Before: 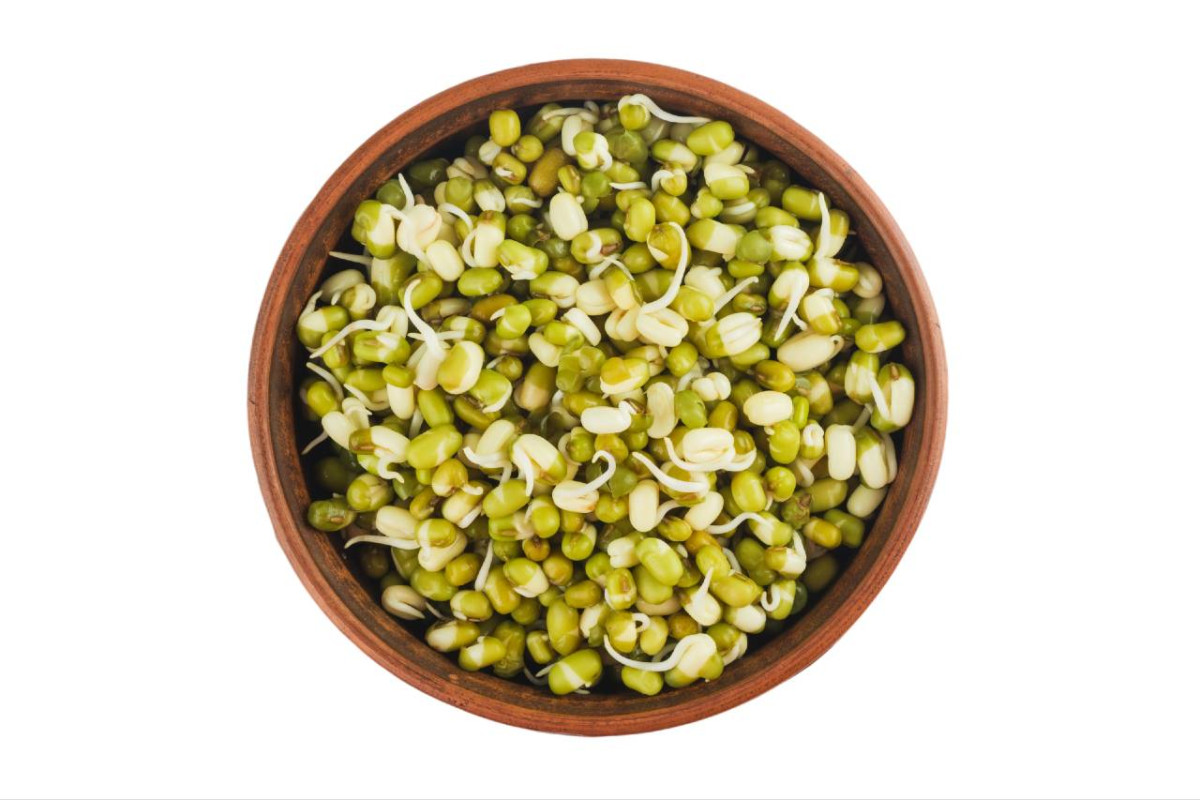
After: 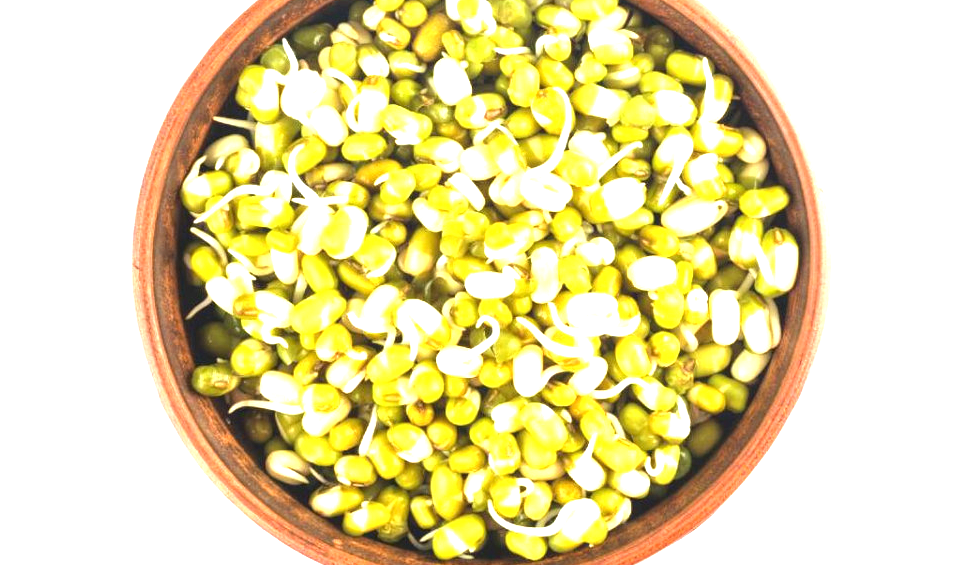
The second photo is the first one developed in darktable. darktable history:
contrast equalizer: y [[0.5 ×6], [0.5 ×6], [0.975, 0.964, 0.925, 0.865, 0.793, 0.721], [0 ×6], [0 ×6]]
local contrast: highlights 100%, shadows 100%, detail 120%, midtone range 0.2
crop: left 9.712%, top 16.928%, right 10.845%, bottom 12.332%
exposure: black level correction 0, exposure 1.7 EV, compensate exposure bias true, compensate highlight preservation false
